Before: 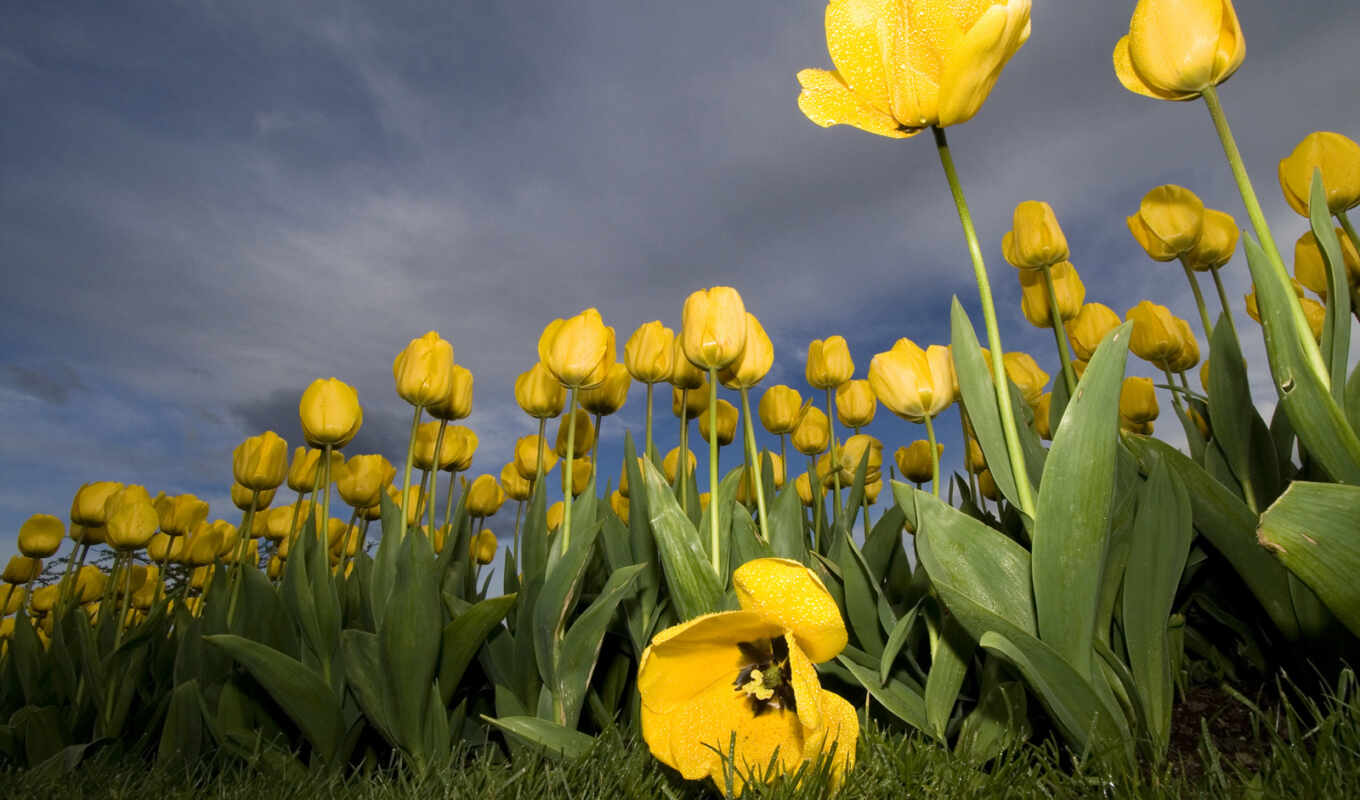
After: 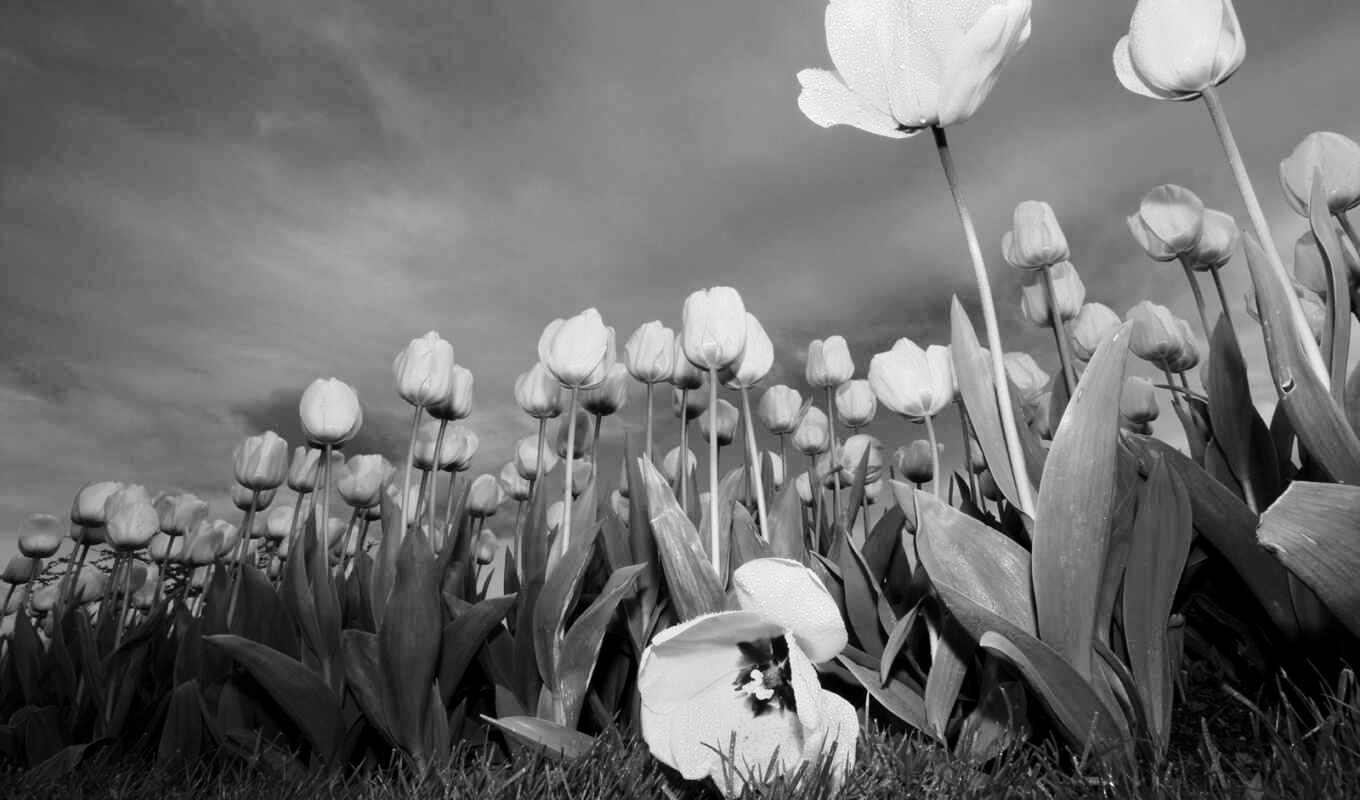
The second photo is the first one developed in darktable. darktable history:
monochrome: a 16.01, b -2.65, highlights 0.52
tone curve: curves: ch0 [(0, 0) (0.003, 0.008) (0.011, 0.017) (0.025, 0.027) (0.044, 0.043) (0.069, 0.059) (0.1, 0.086) (0.136, 0.112) (0.177, 0.152) (0.224, 0.203) (0.277, 0.277) (0.335, 0.346) (0.399, 0.439) (0.468, 0.527) (0.543, 0.613) (0.623, 0.693) (0.709, 0.787) (0.801, 0.863) (0.898, 0.927) (1, 1)], preserve colors none
